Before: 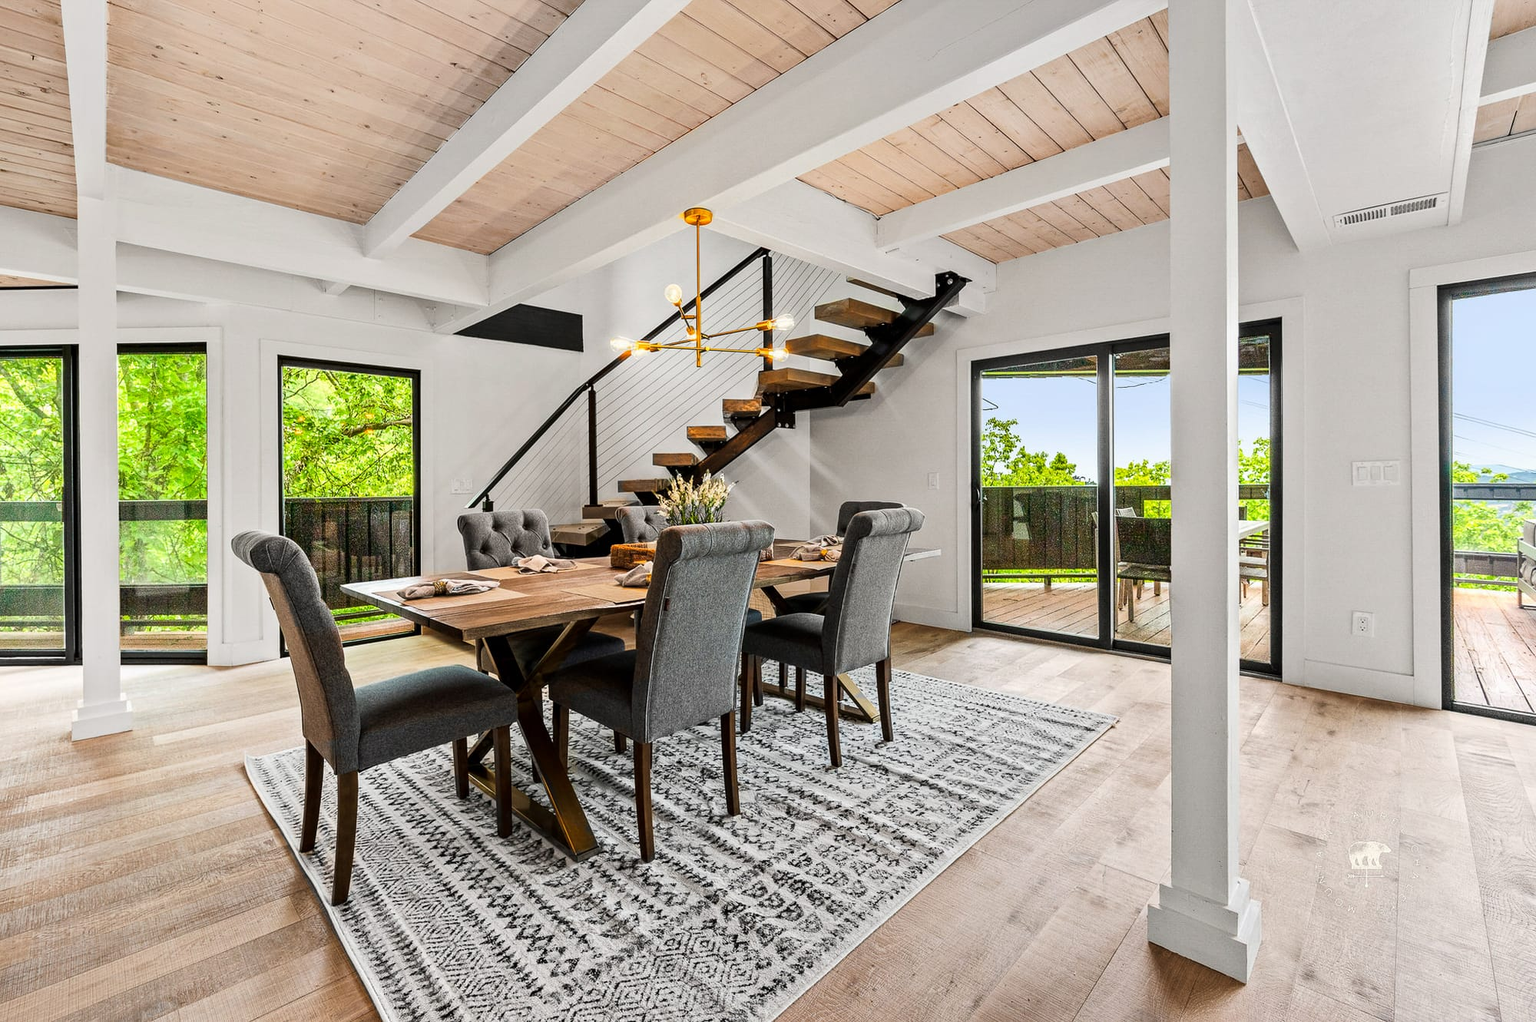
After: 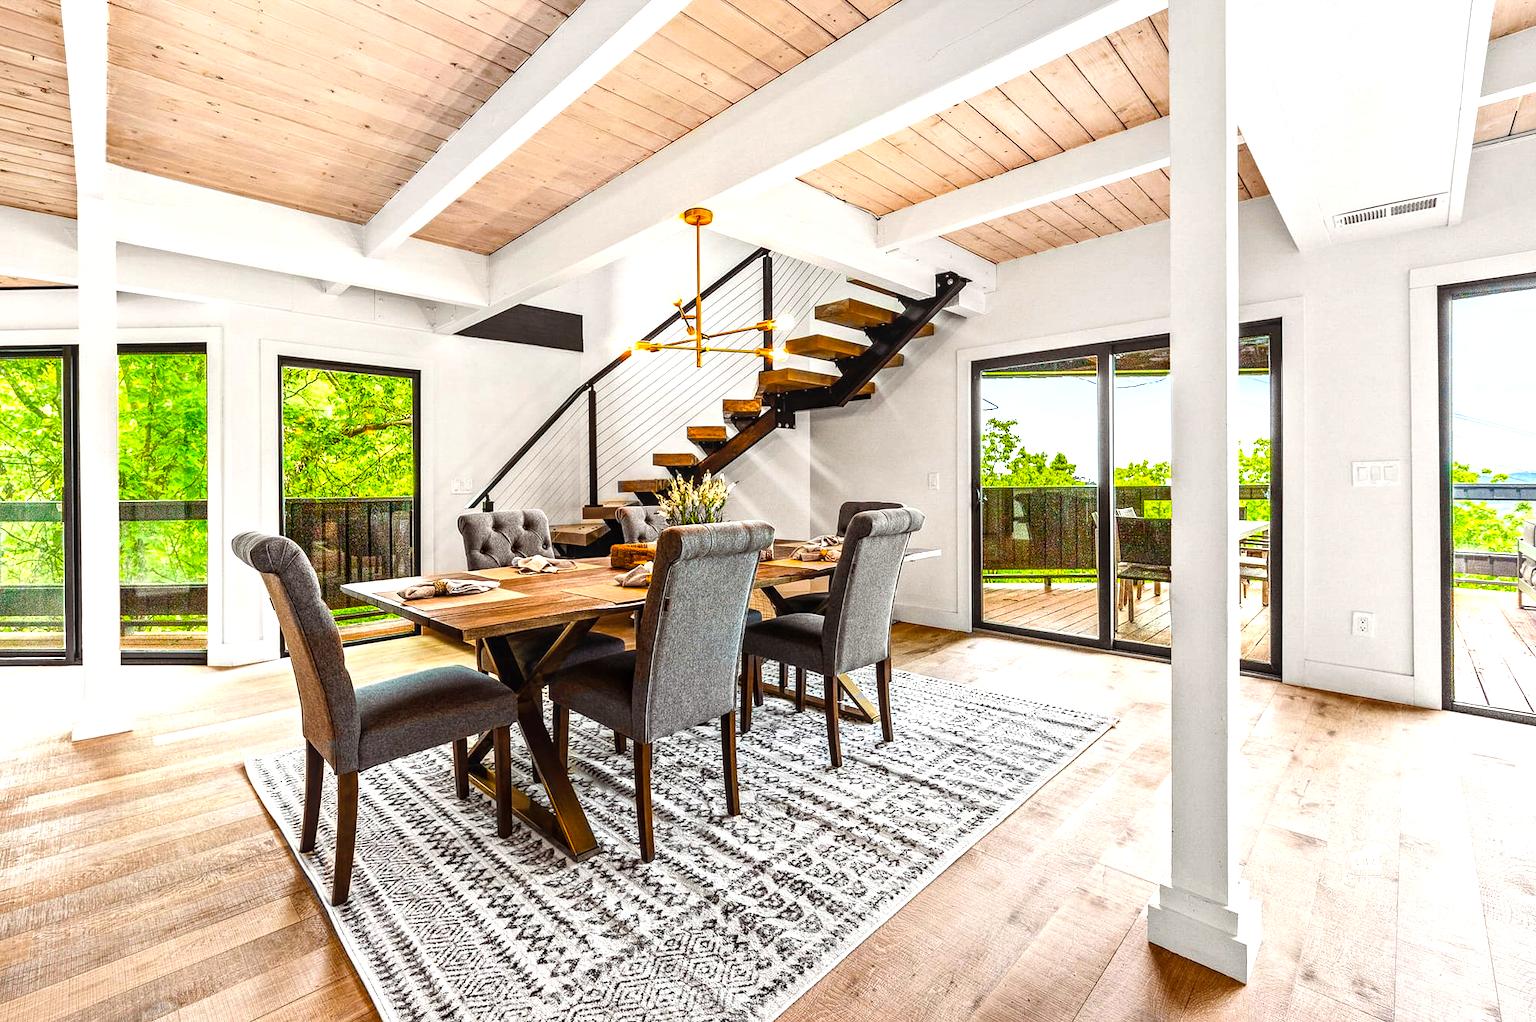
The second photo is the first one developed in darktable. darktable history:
color balance rgb: shadows lift › chroma 4.703%, shadows lift › hue 26.47°, perceptual saturation grading › global saturation 19.718%, global vibrance 15.786%, saturation formula JzAzBz (2021)
local contrast: on, module defaults
exposure: black level correction 0, exposure 0.701 EV, compensate highlight preservation false
